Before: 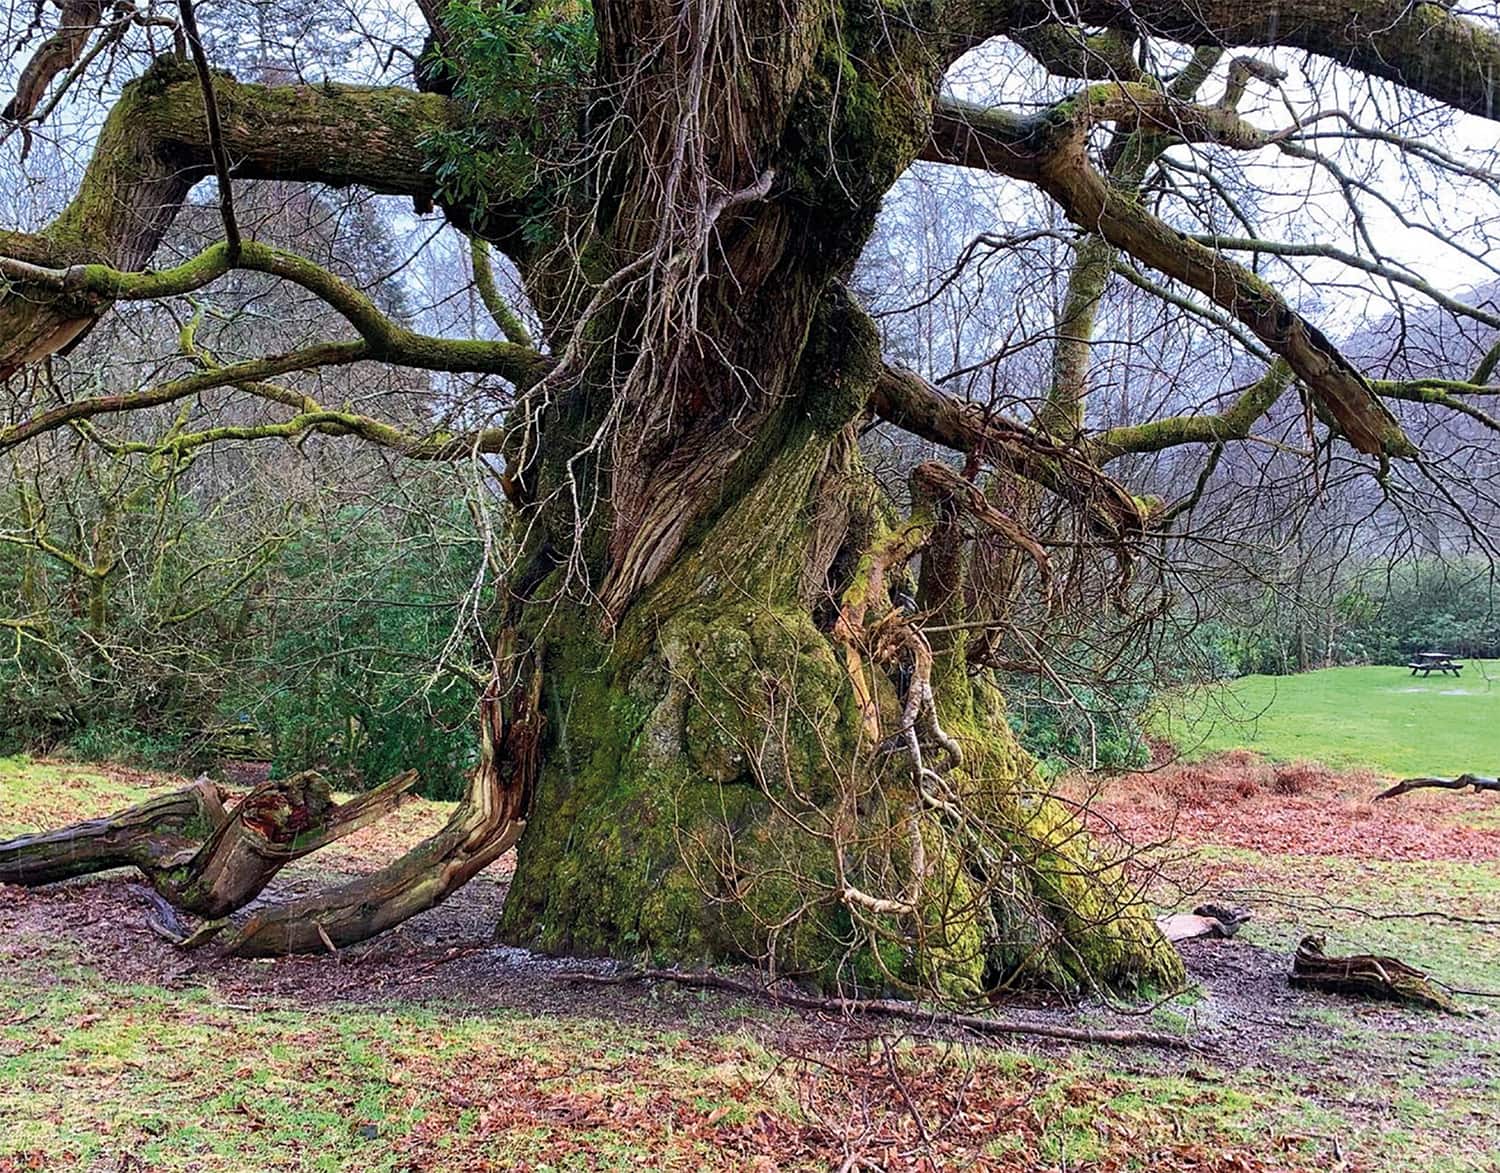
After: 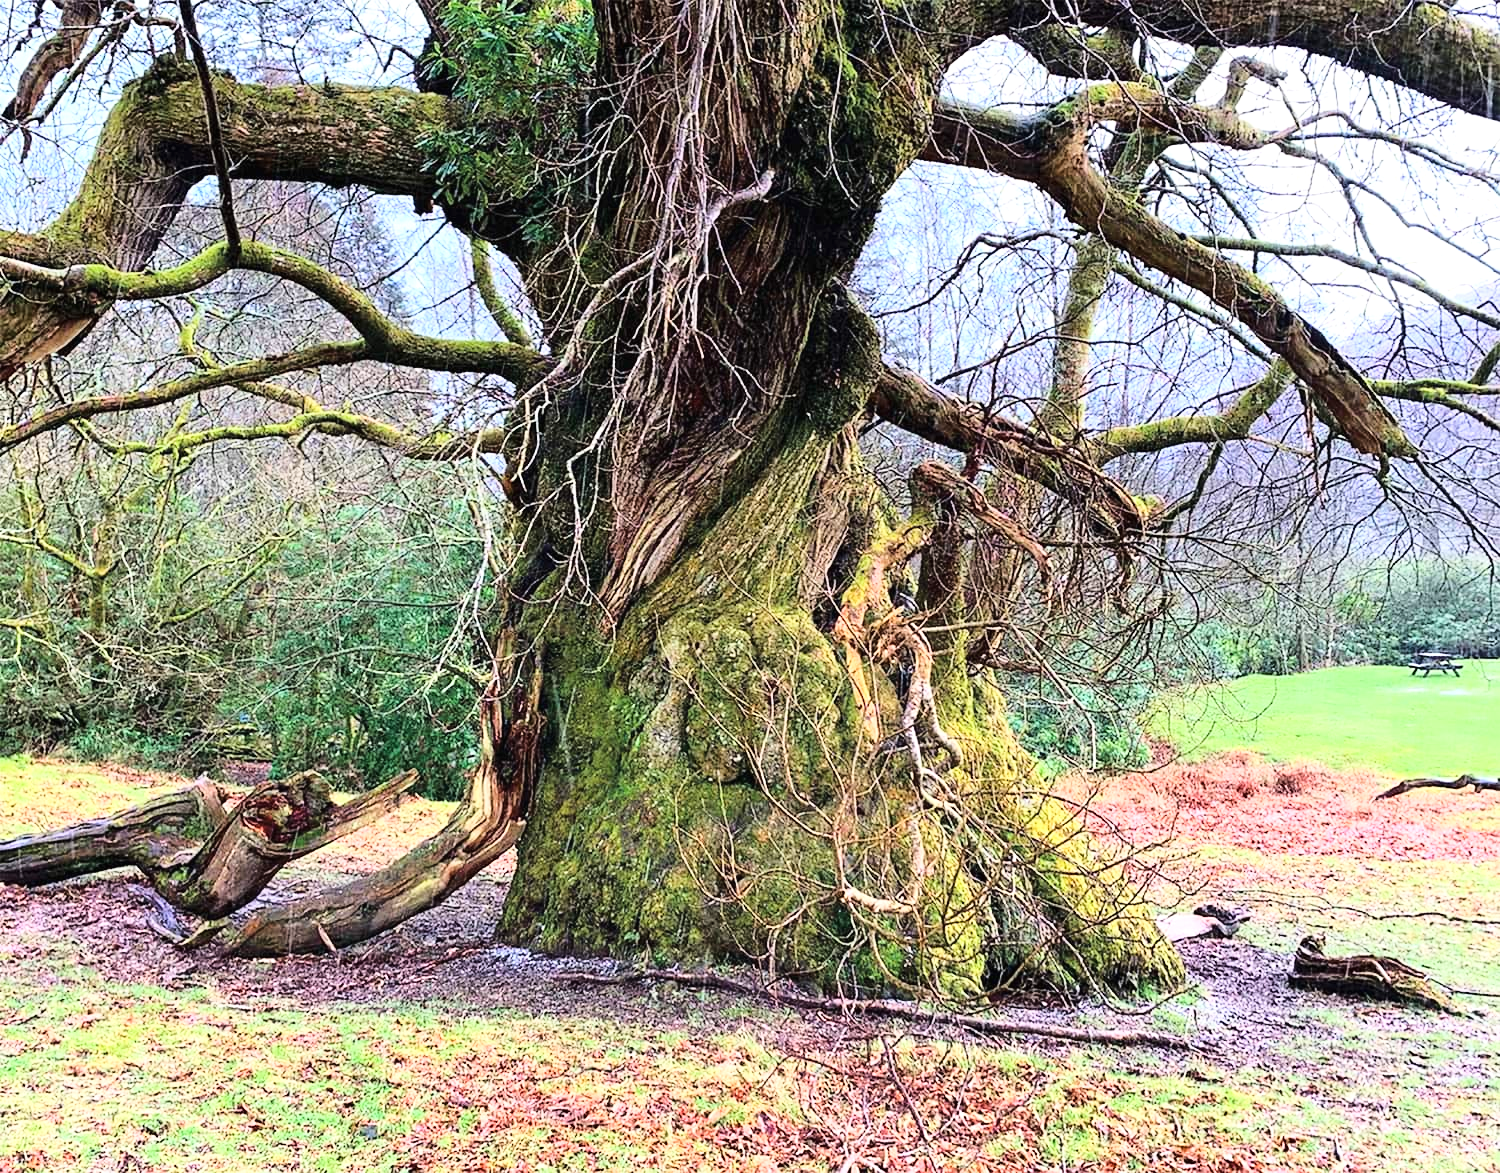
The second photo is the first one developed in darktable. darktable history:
base curve: curves: ch0 [(0, 0) (0.028, 0.03) (0.121, 0.232) (0.46, 0.748) (0.859, 0.968) (1, 1)]
local contrast: mode bilateral grid, contrast 100, coarseness 100, detail 91%, midtone range 0.2
exposure: black level correction 0, exposure 0.5 EV, compensate exposure bias true, compensate highlight preservation false
